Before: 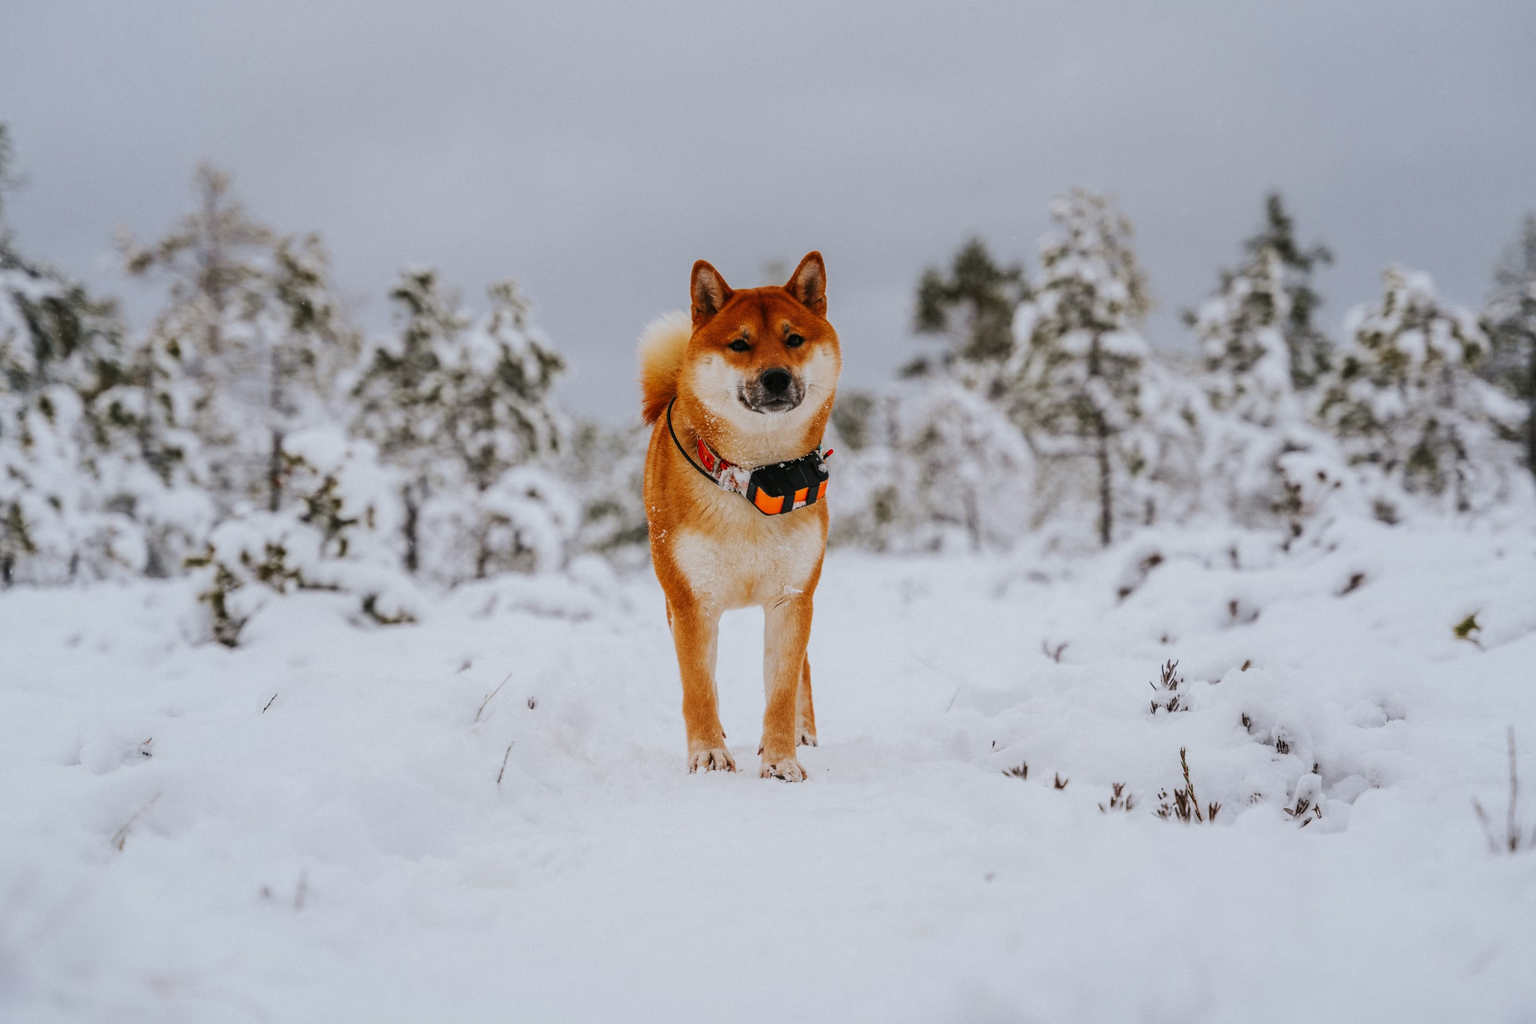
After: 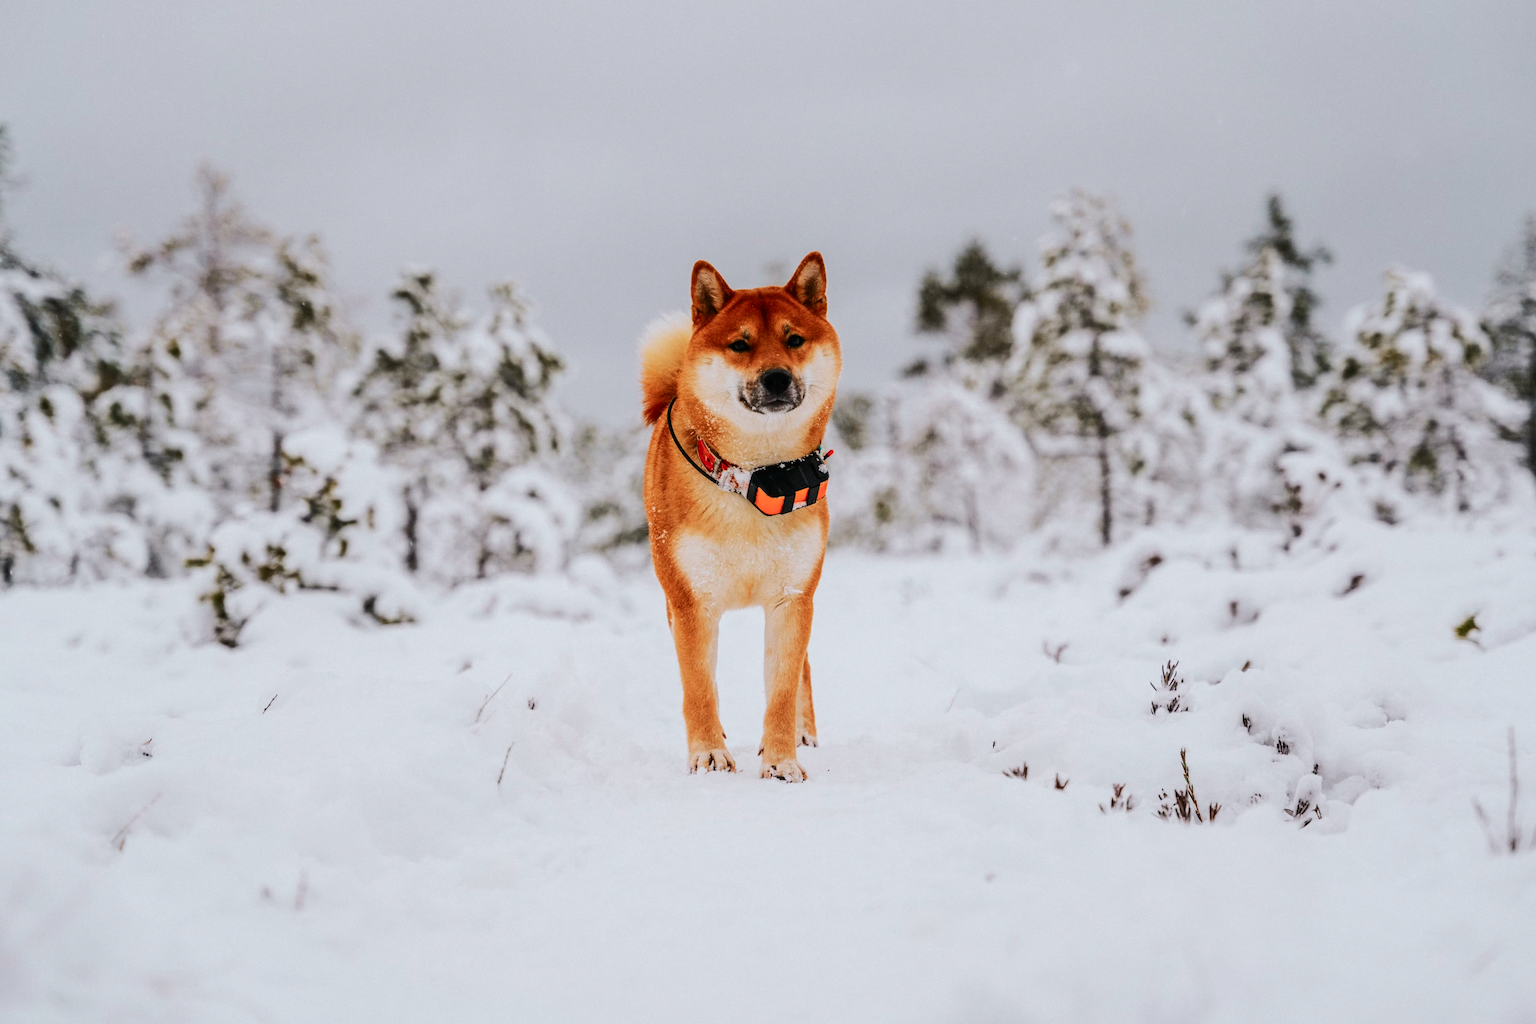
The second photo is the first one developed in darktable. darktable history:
tone curve: curves: ch0 [(0, 0) (0.035, 0.017) (0.131, 0.108) (0.279, 0.279) (0.476, 0.554) (0.617, 0.693) (0.704, 0.77) (0.801, 0.854) (0.895, 0.927) (1, 0.976)]; ch1 [(0, 0) (0.318, 0.278) (0.444, 0.427) (0.493, 0.493) (0.537, 0.547) (0.594, 0.616) (0.746, 0.764) (1, 1)]; ch2 [(0, 0) (0.316, 0.292) (0.381, 0.37) (0.423, 0.448) (0.476, 0.482) (0.502, 0.498) (0.529, 0.532) (0.583, 0.608) (0.639, 0.657) (0.7, 0.7) (0.861, 0.808) (1, 0.951)], color space Lab, independent channels, preserve colors none
white balance: emerald 1
